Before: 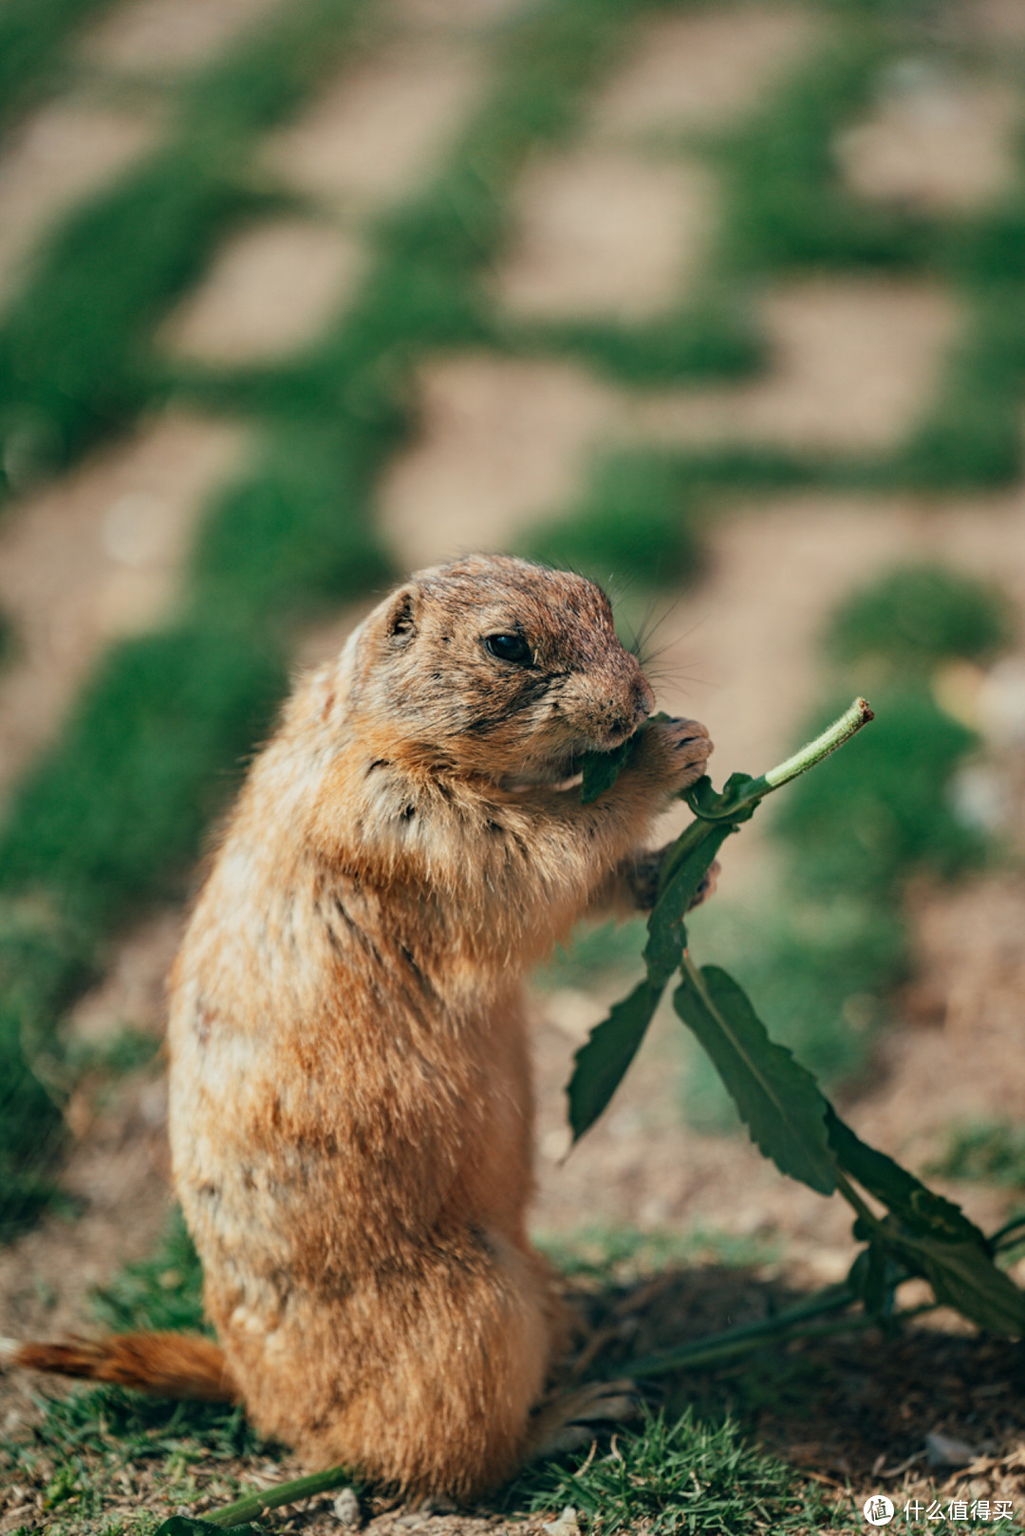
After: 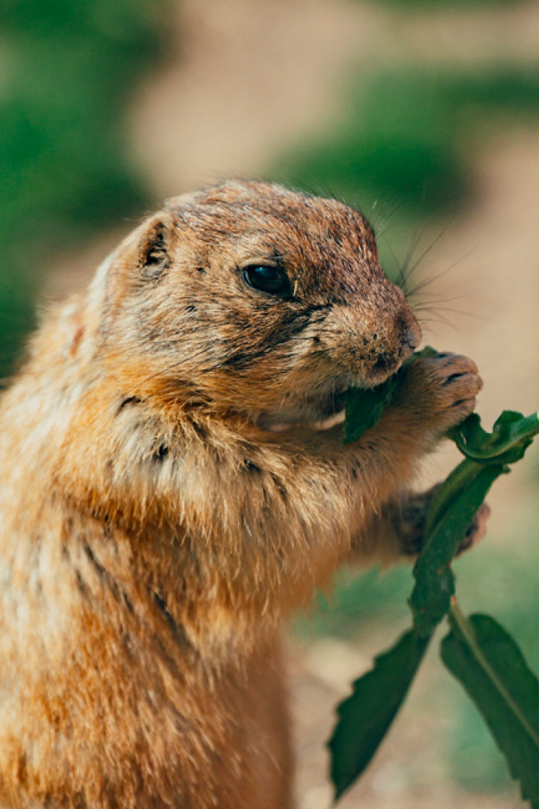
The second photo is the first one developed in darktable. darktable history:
crop: left 25%, top 25%, right 25%, bottom 25%
color balance rgb: linear chroma grading › global chroma 6.48%, perceptual saturation grading › global saturation 12.96%, global vibrance 6.02%
